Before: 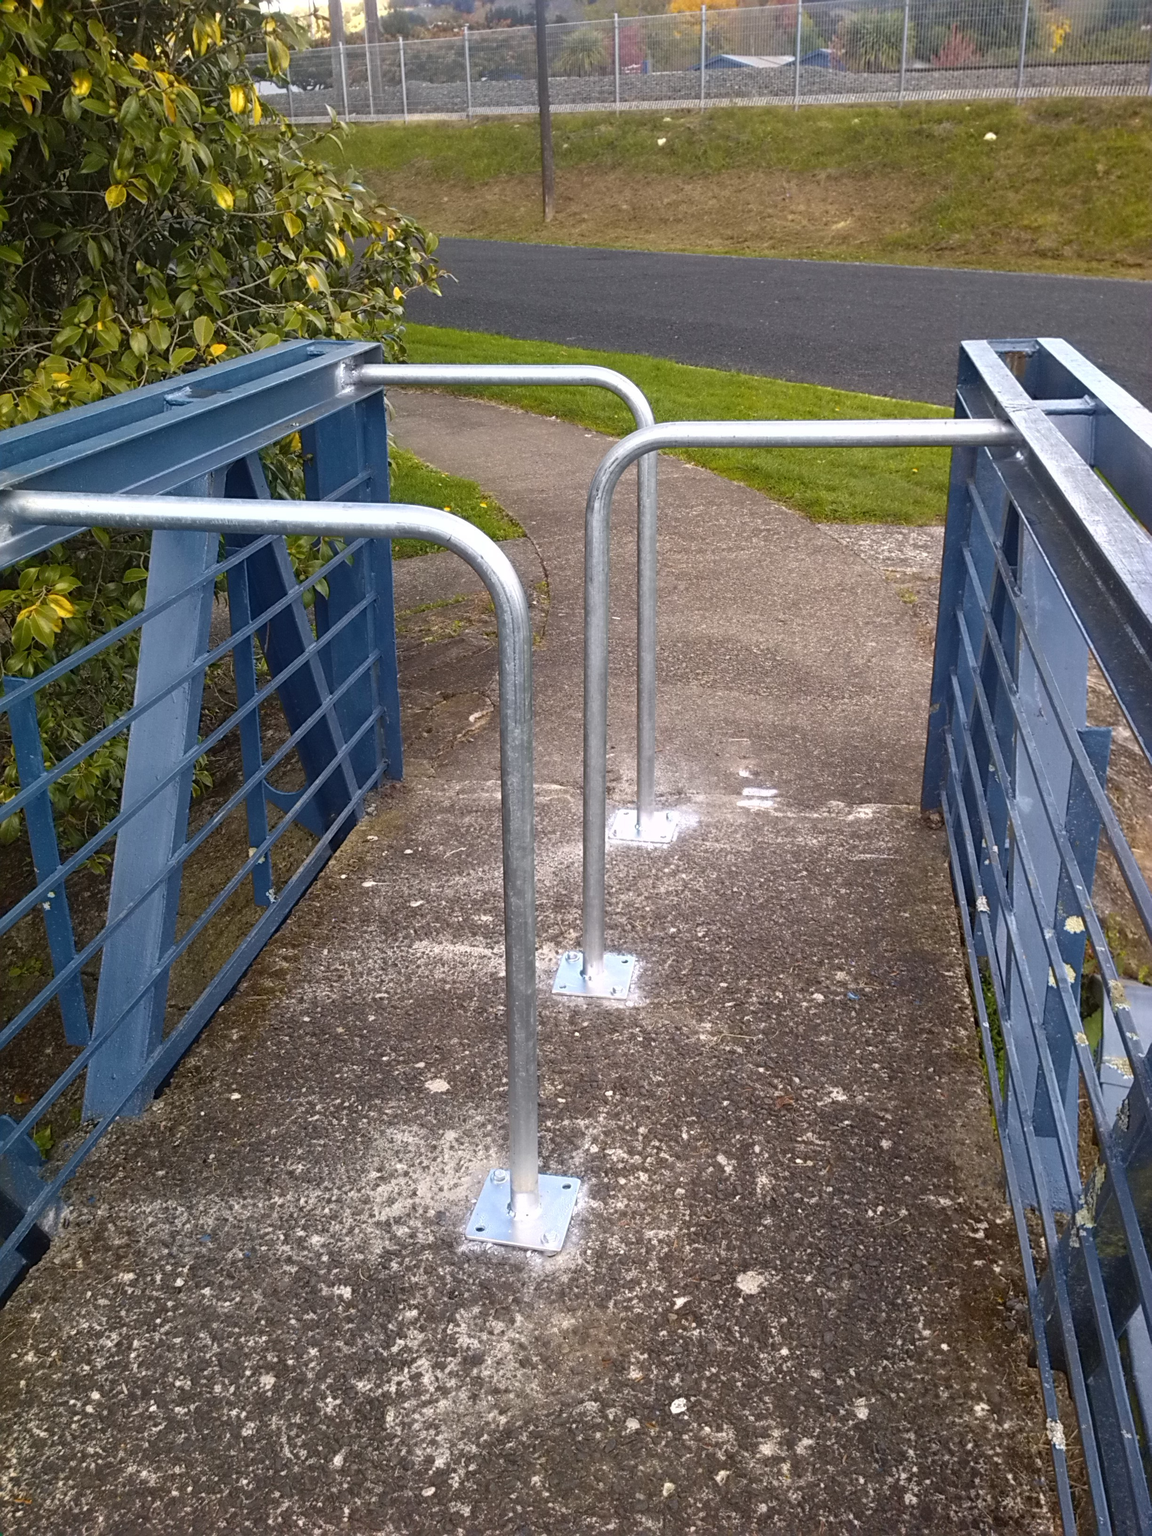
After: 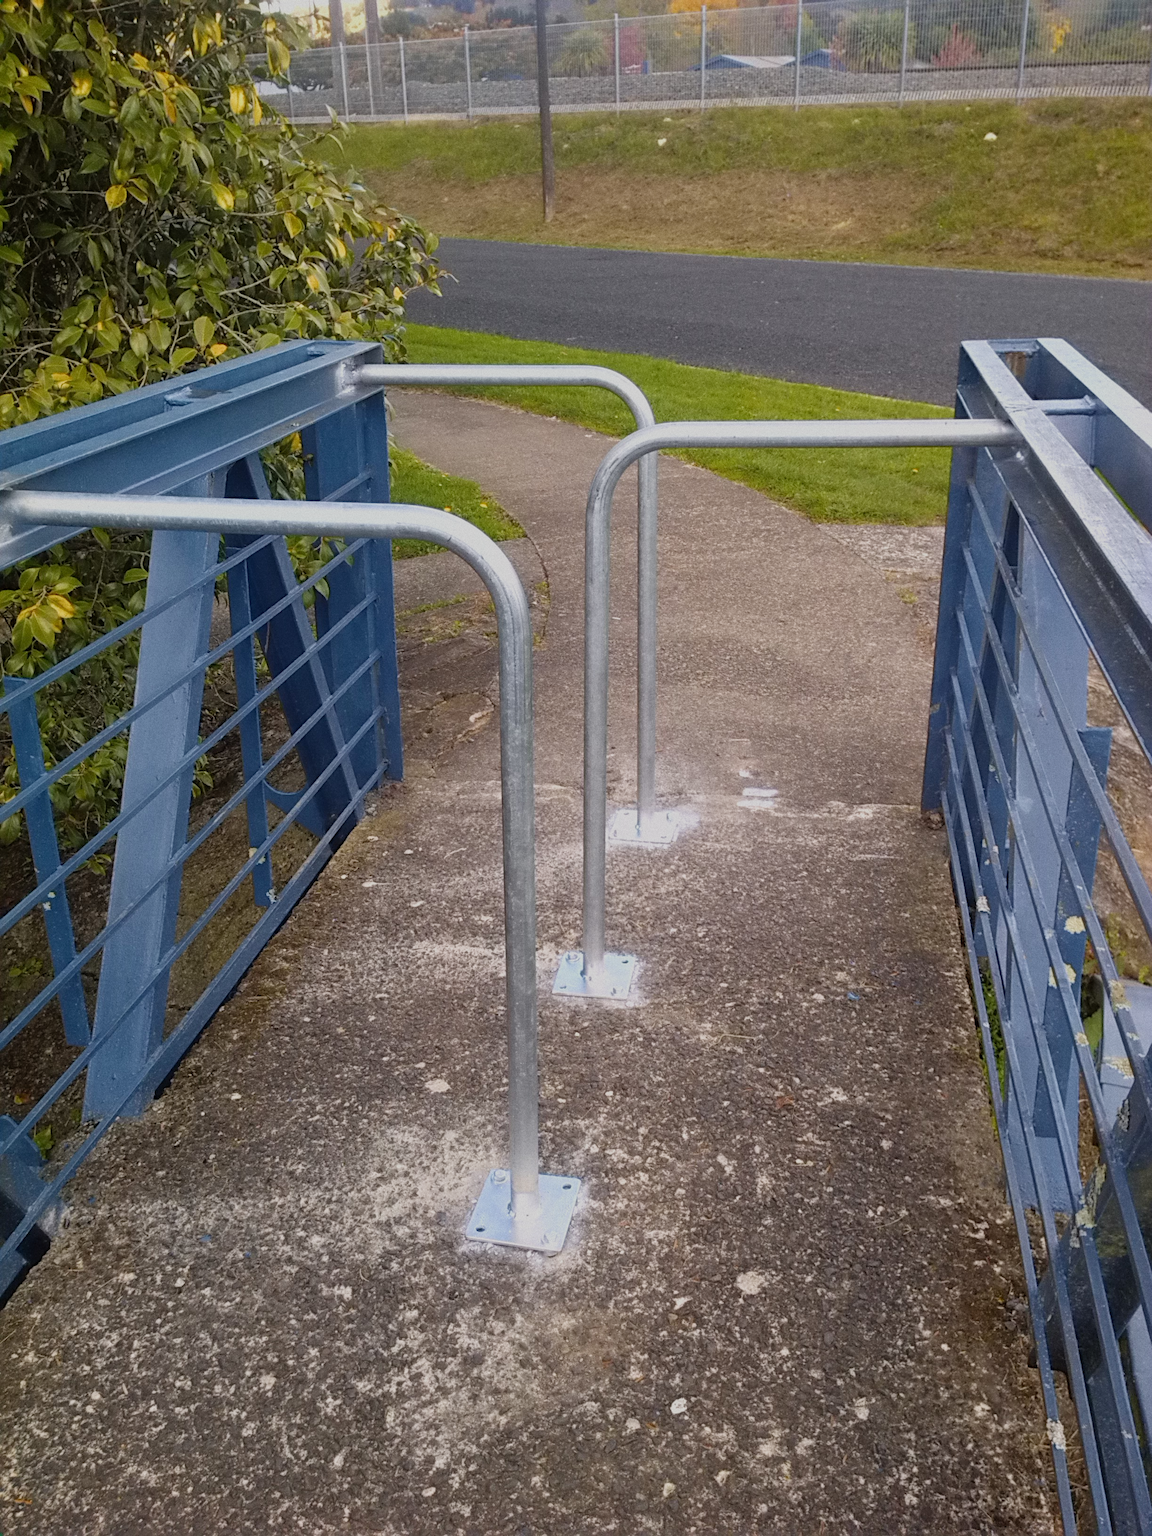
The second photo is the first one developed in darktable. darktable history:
filmic rgb: black relative exposure -13 EV, threshold 3 EV, target white luminance 85%, hardness 6.3, latitude 42.11%, contrast 0.858, shadows ↔ highlights balance 8.63%, color science v4 (2020), enable highlight reconstruction true
grain: coarseness 0.09 ISO
